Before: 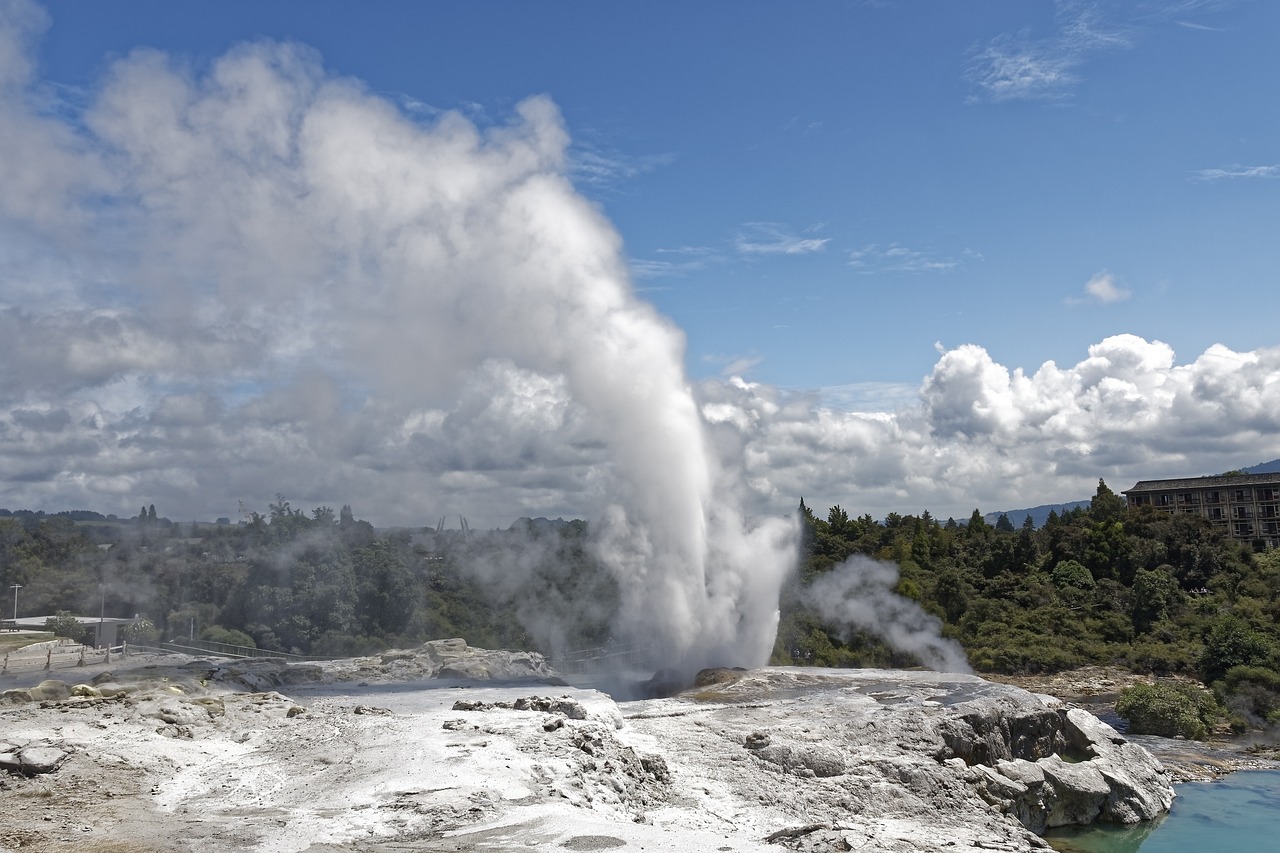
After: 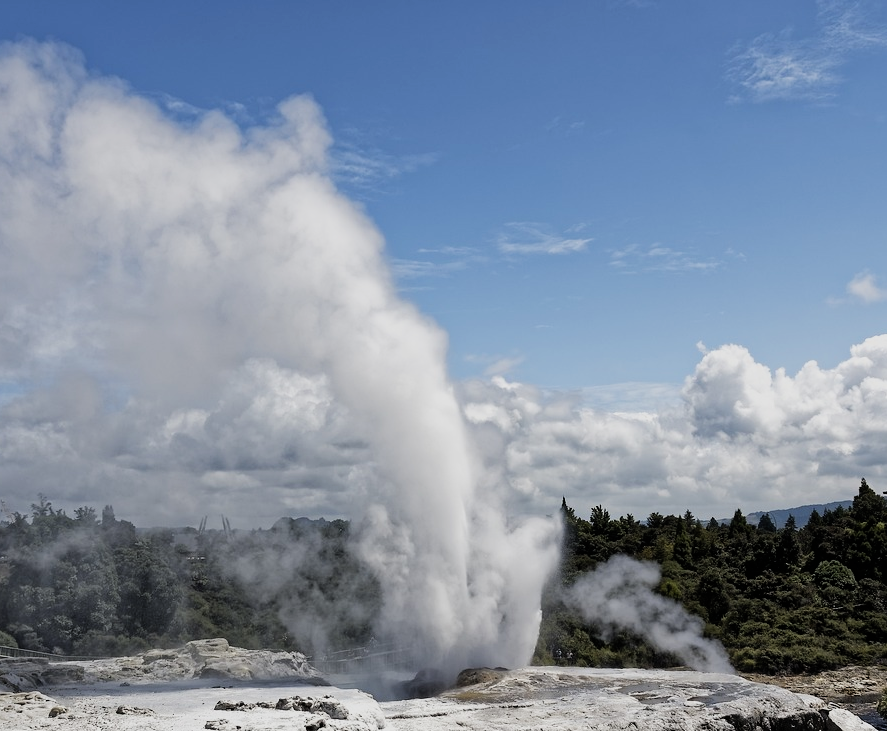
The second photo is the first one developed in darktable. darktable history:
crop: left 18.627%, right 12.063%, bottom 14.29%
filmic rgb: black relative exposure -7.5 EV, white relative exposure 5 EV, hardness 3.34, contrast 1.297
tone equalizer: -8 EV -0.544 EV
